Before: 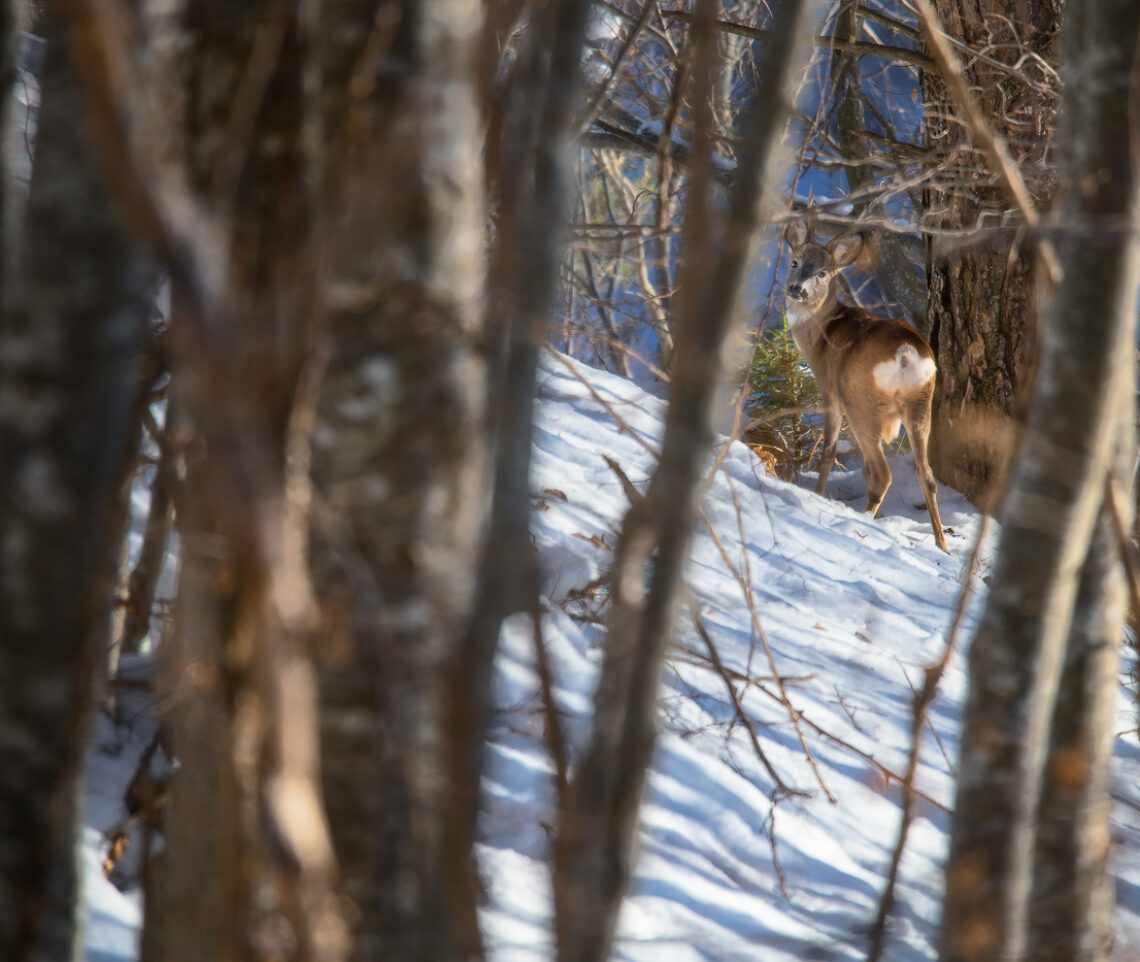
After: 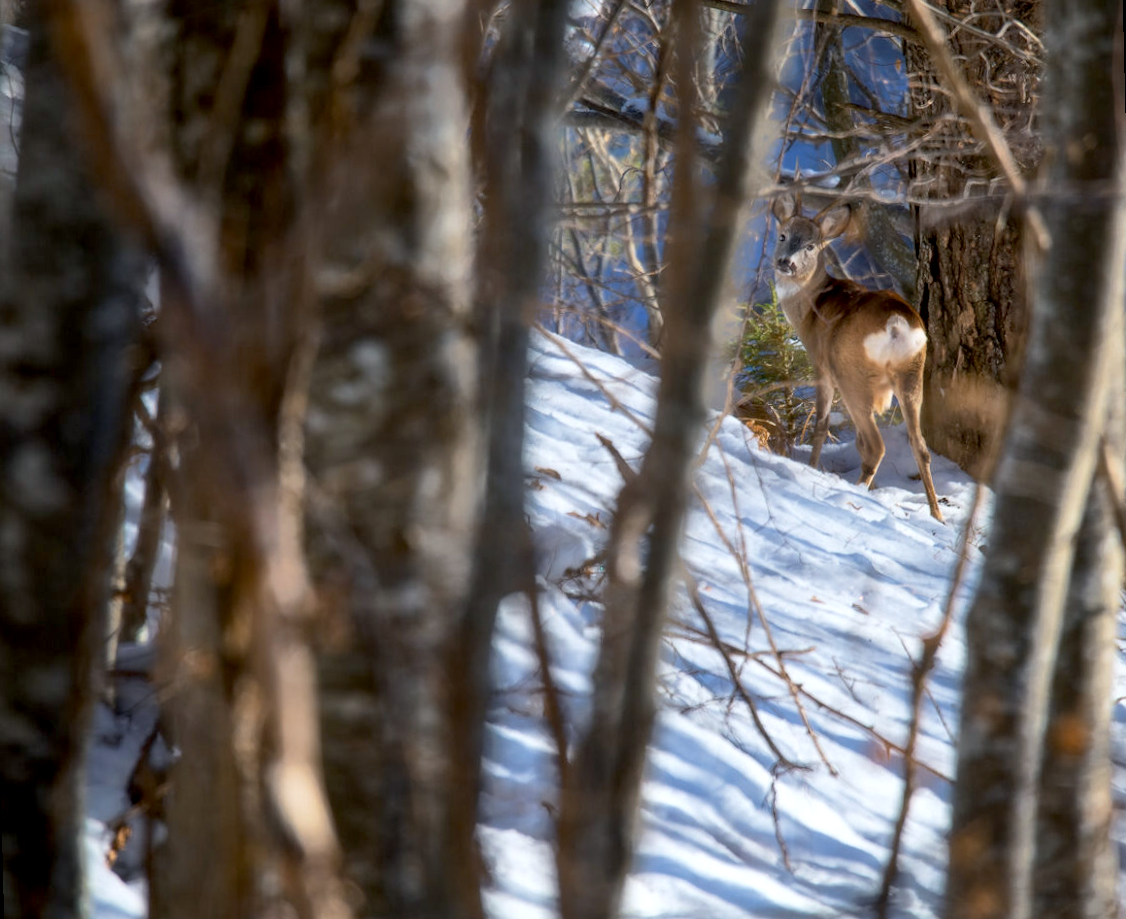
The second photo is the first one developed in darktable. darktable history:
exposure: black level correction 0.009, exposure 0.119 EV, compensate highlight preservation false
white balance: red 0.98, blue 1.034
rotate and perspective: rotation -1.42°, crop left 0.016, crop right 0.984, crop top 0.035, crop bottom 0.965
